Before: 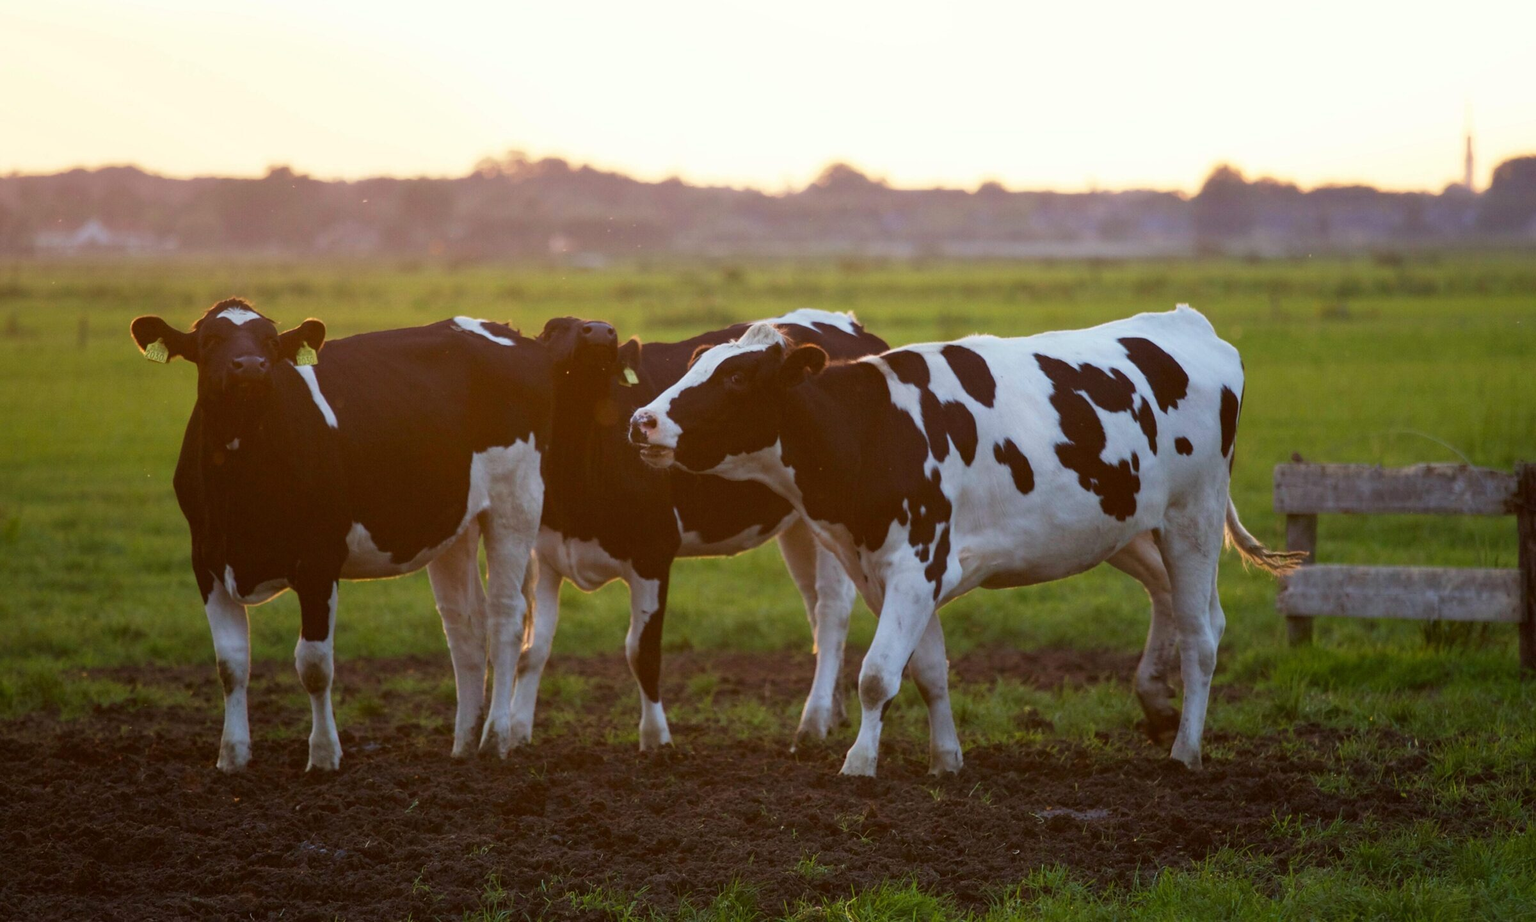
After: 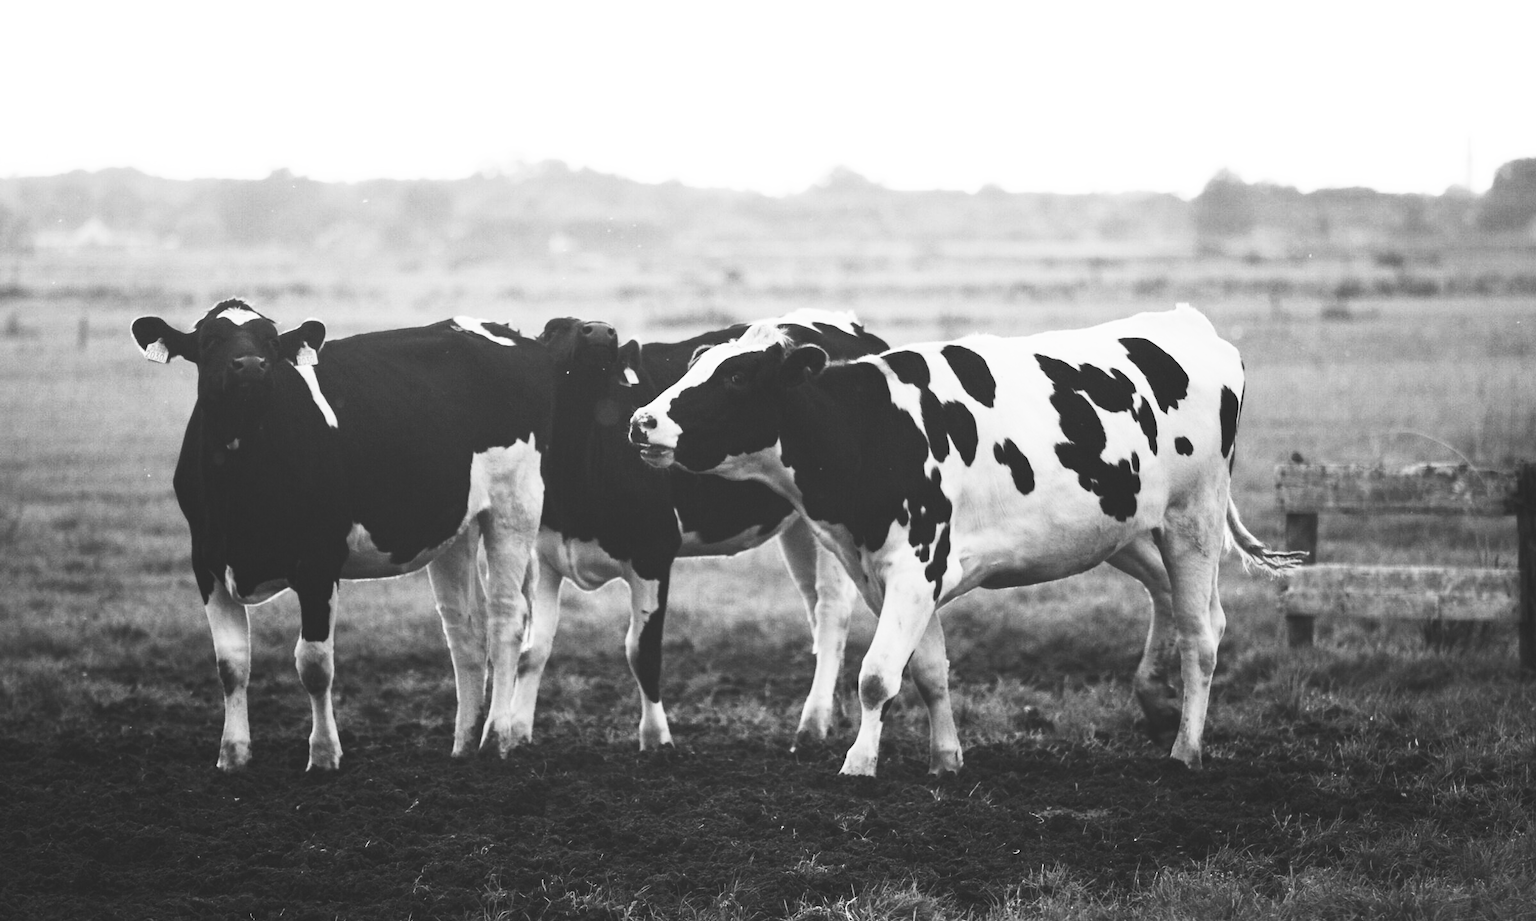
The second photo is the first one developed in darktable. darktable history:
tone curve: curves: ch0 [(0, 0) (0.003, 0.117) (0.011, 0.125) (0.025, 0.133) (0.044, 0.144) (0.069, 0.152) (0.1, 0.167) (0.136, 0.186) (0.177, 0.21) (0.224, 0.244) (0.277, 0.295) (0.335, 0.357) (0.399, 0.445) (0.468, 0.531) (0.543, 0.629) (0.623, 0.716) (0.709, 0.803) (0.801, 0.876) (0.898, 0.939) (1, 1)], preserve colors none
contrast brightness saturation: contrast 0.53, brightness 0.47, saturation -1
